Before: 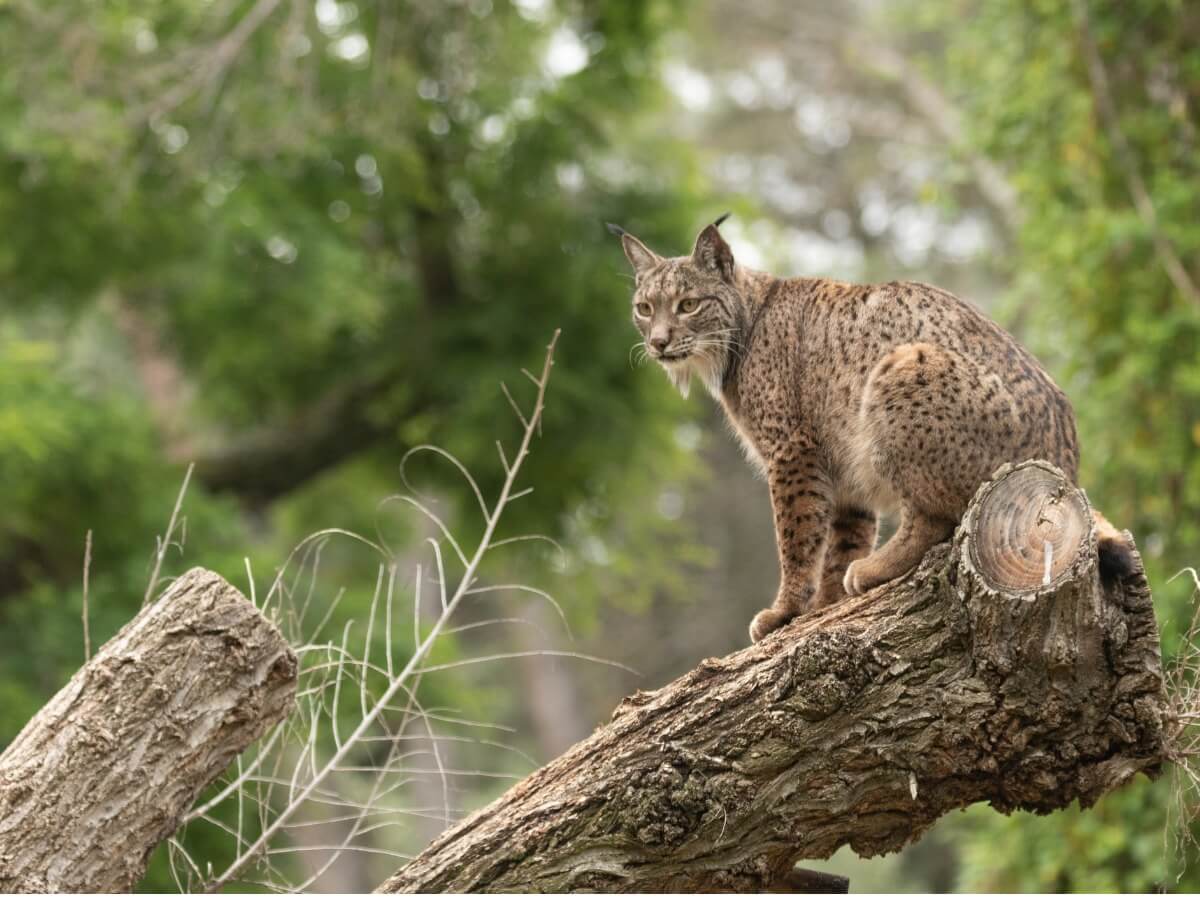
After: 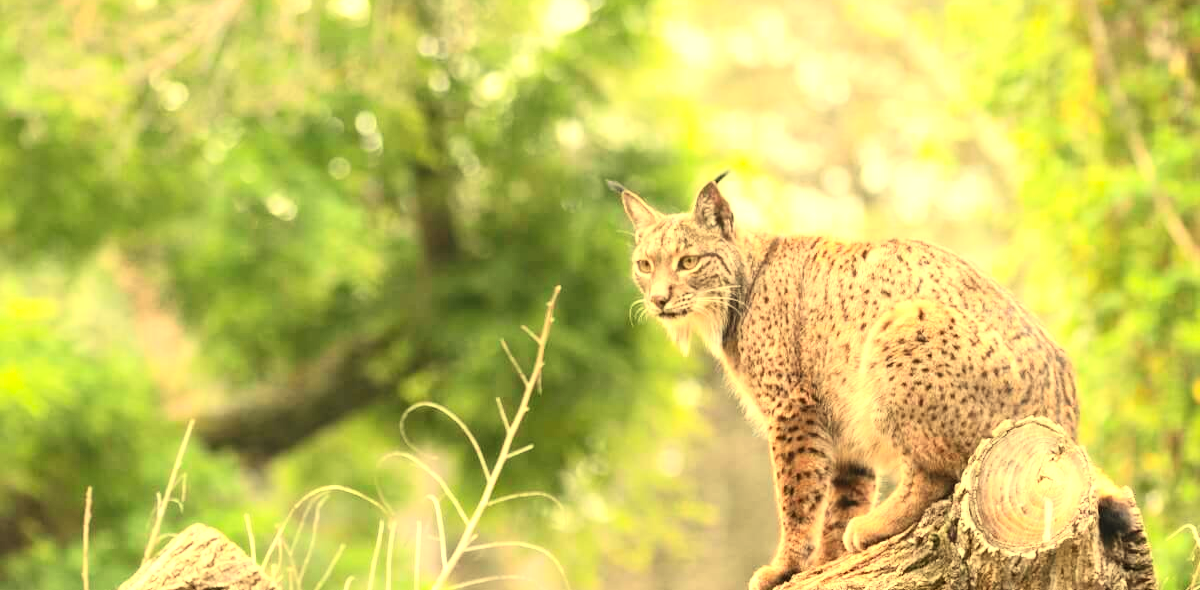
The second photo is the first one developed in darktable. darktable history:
exposure: black level correction 0, exposure 1.2 EV, compensate exposure bias true, compensate highlight preservation false
white balance: red 1.08, blue 0.791
contrast brightness saturation: contrast 0.2, brightness 0.16, saturation 0.22
rotate and perspective: automatic cropping original format, crop left 0, crop top 0
crop and rotate: top 4.848%, bottom 29.503%
